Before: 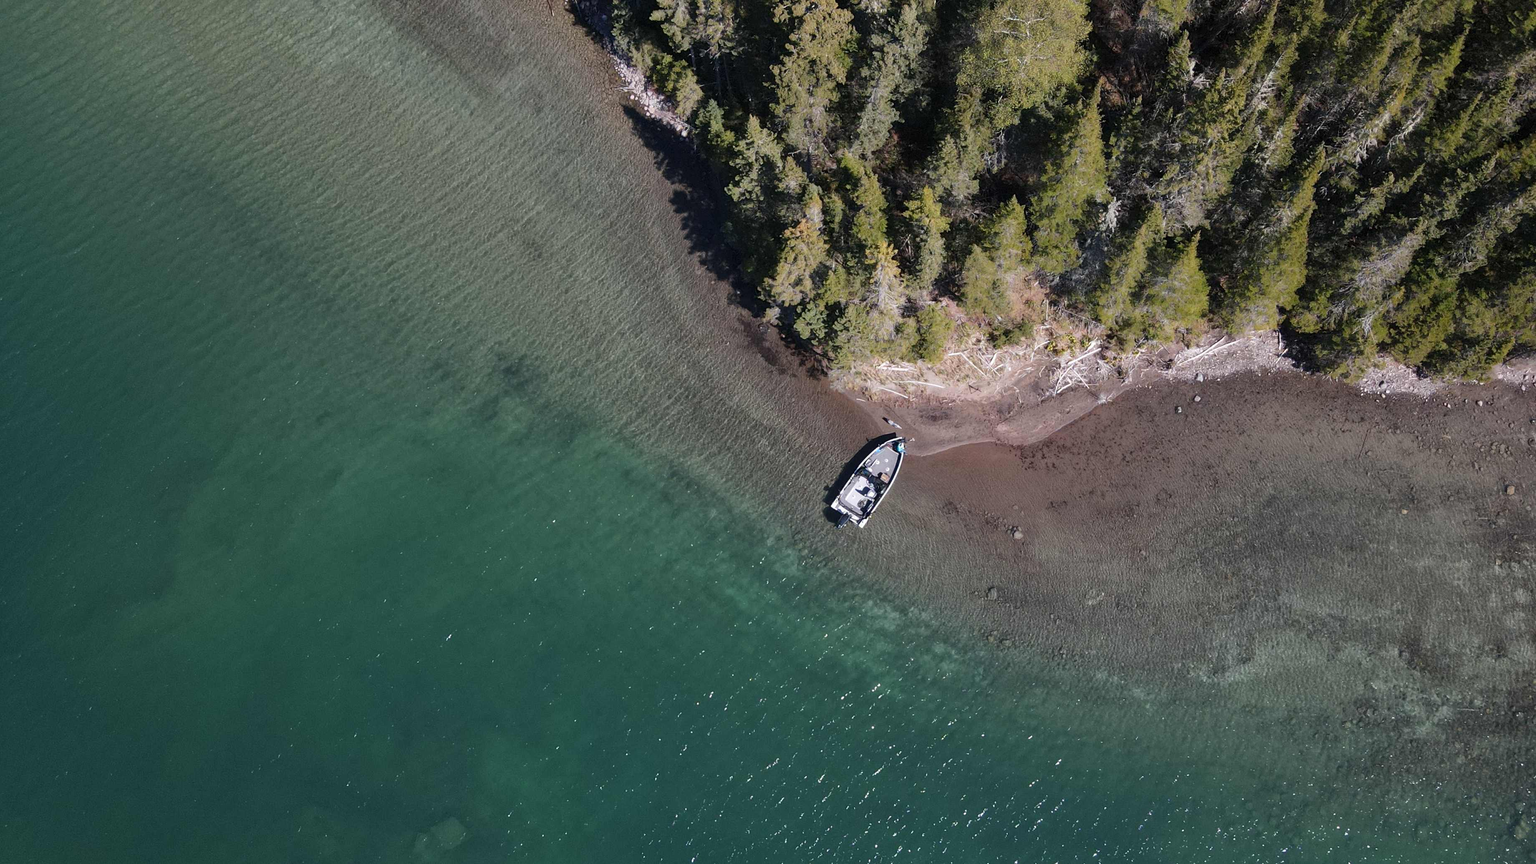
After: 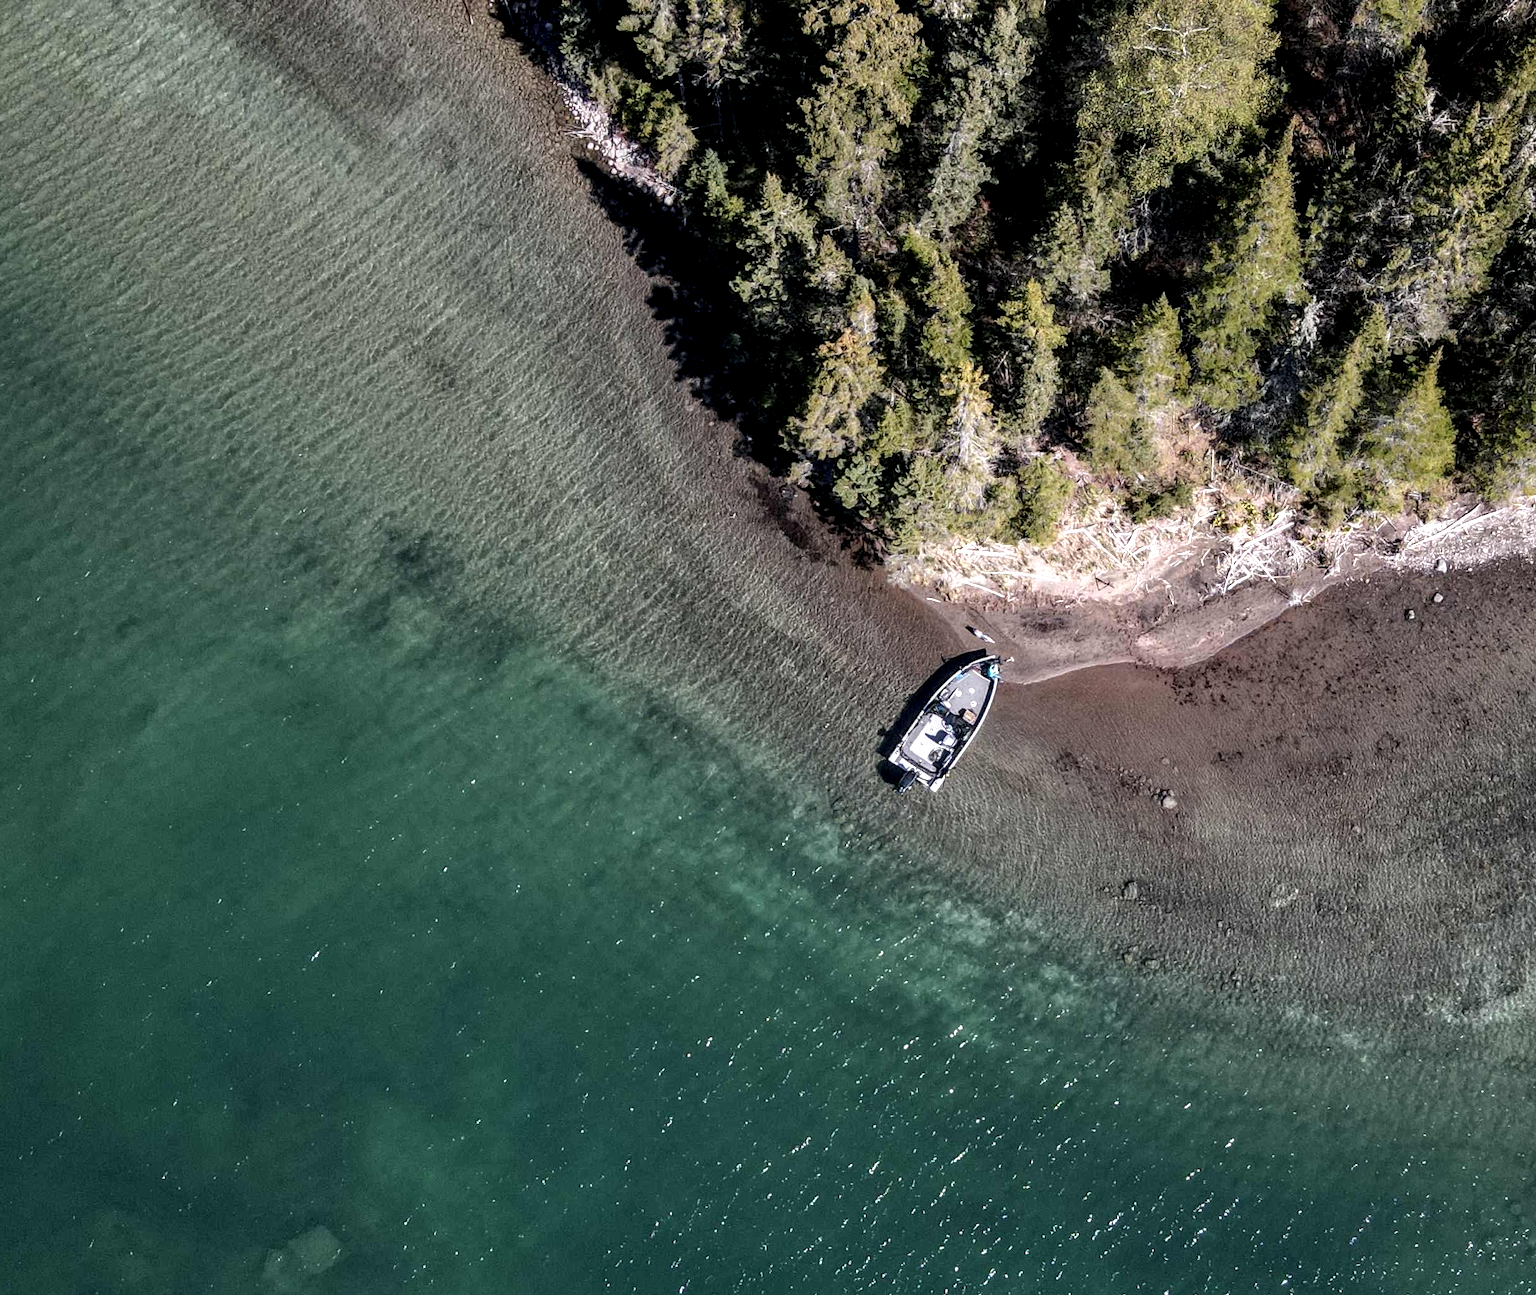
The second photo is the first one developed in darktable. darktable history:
local contrast: highlights 19%, detail 186%
crop and rotate: left 15.546%, right 17.787%
